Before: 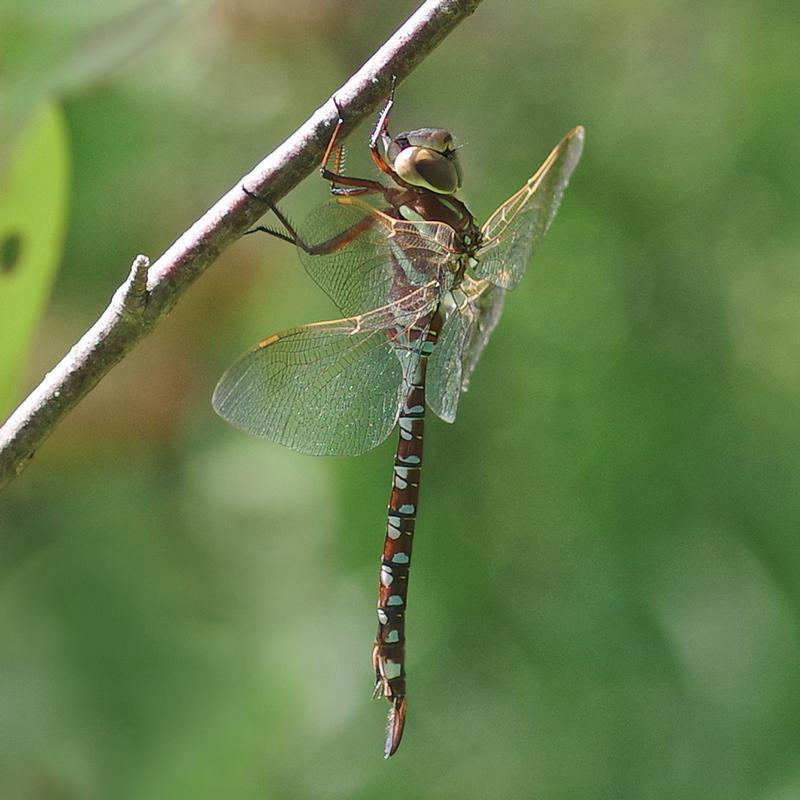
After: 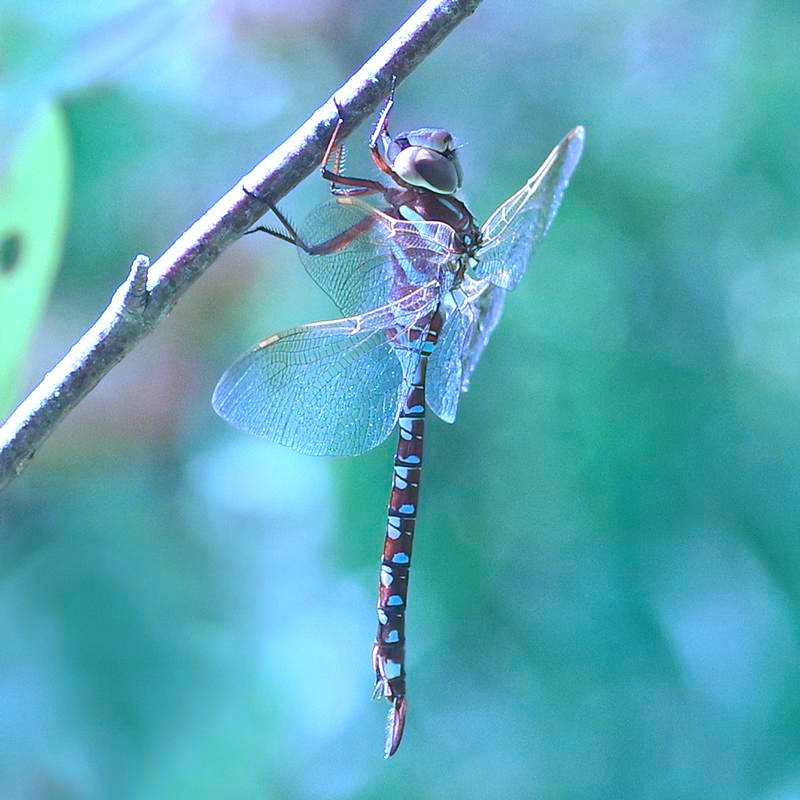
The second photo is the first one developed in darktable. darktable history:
exposure: black level correction 0, exposure 0.877 EV, compensate exposure bias true, compensate highlight preservation false
color calibration: output R [1.063, -0.012, -0.003, 0], output B [-0.079, 0.047, 1, 0], illuminant custom, x 0.46, y 0.43, temperature 2642.66 K
